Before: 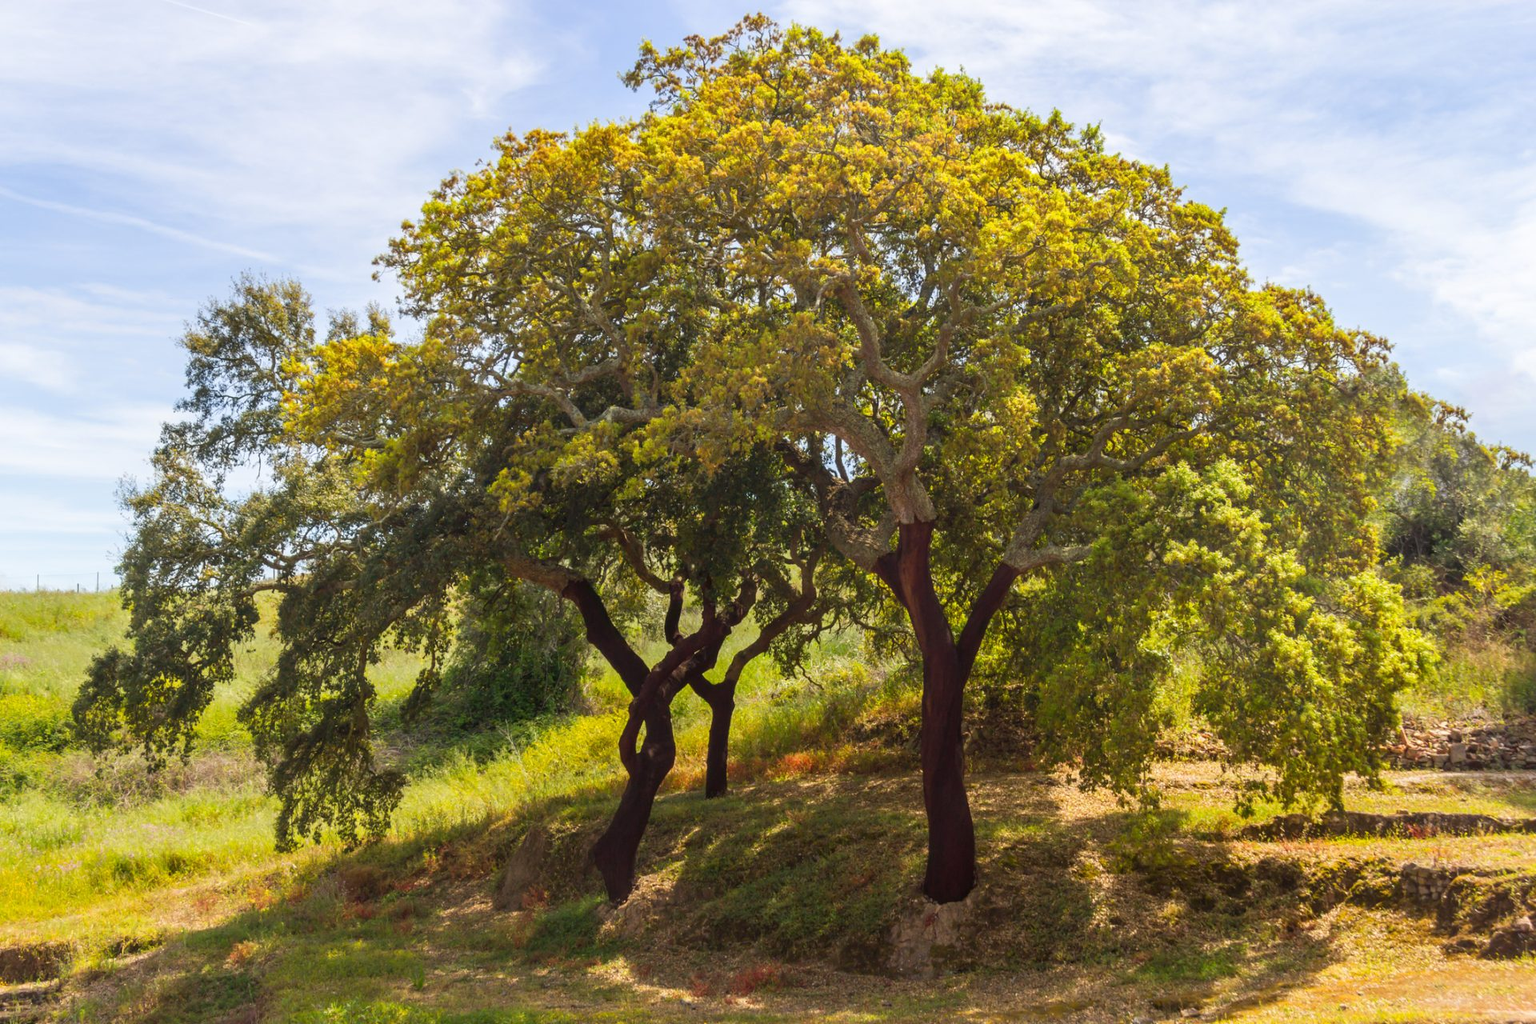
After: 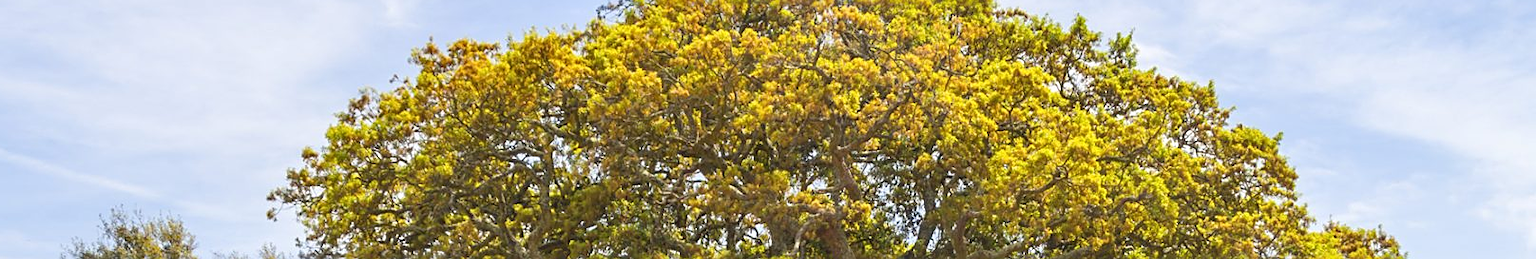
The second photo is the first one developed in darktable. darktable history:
sharpen: on, module defaults
crop and rotate: left 9.633%, top 9.428%, right 6.16%, bottom 69.202%
